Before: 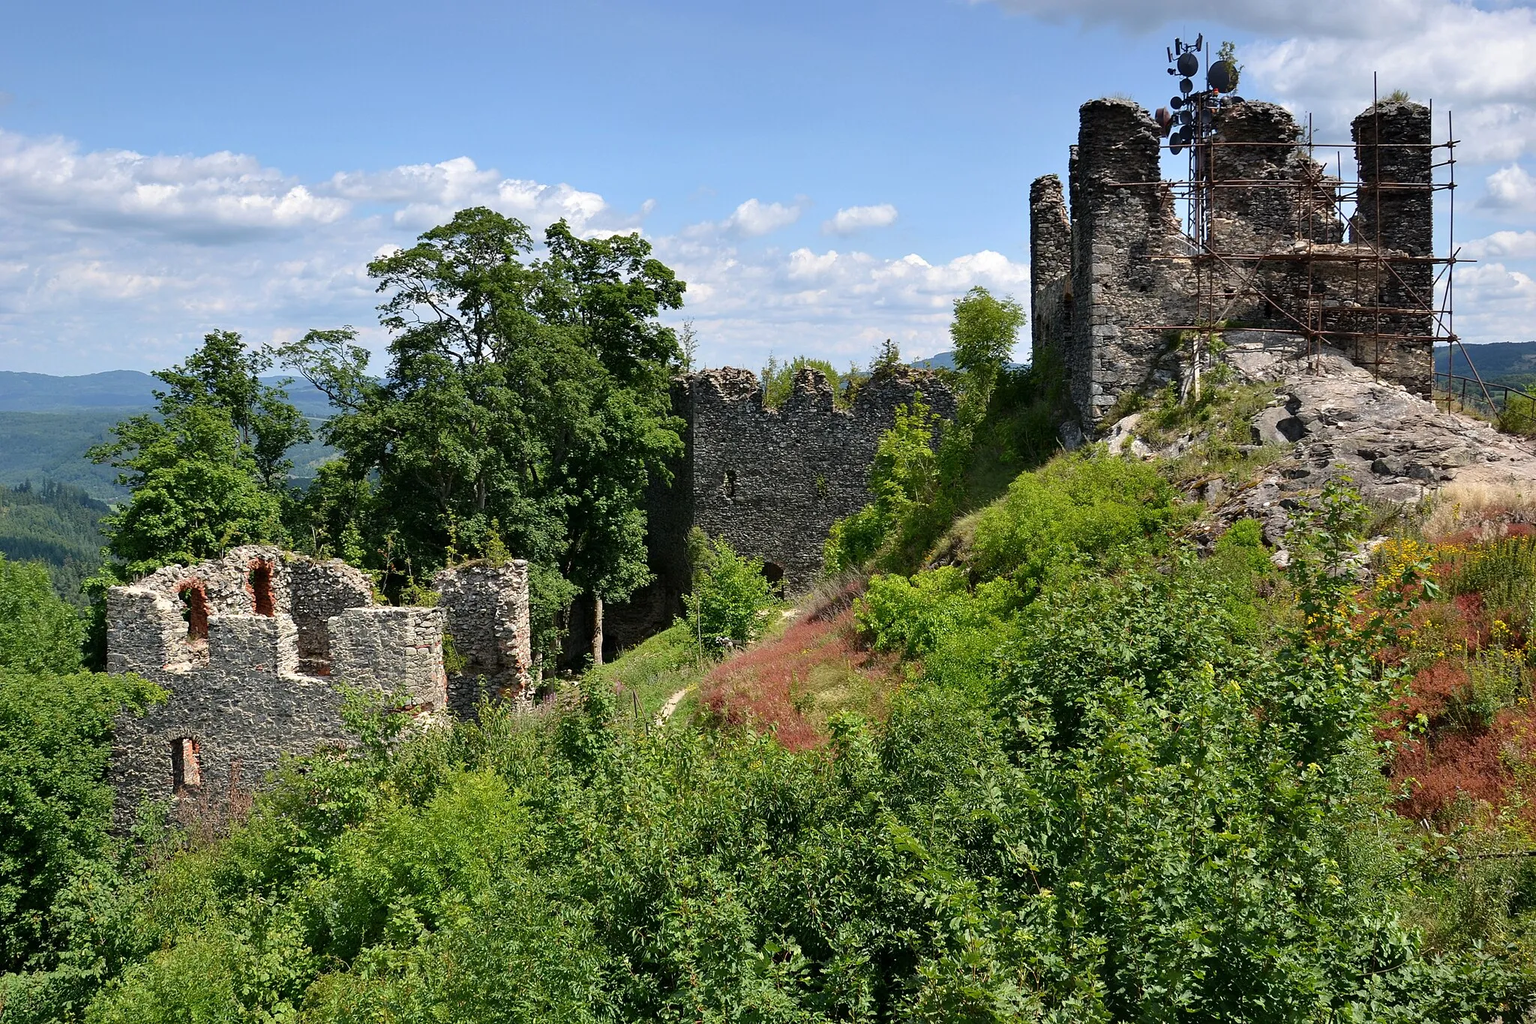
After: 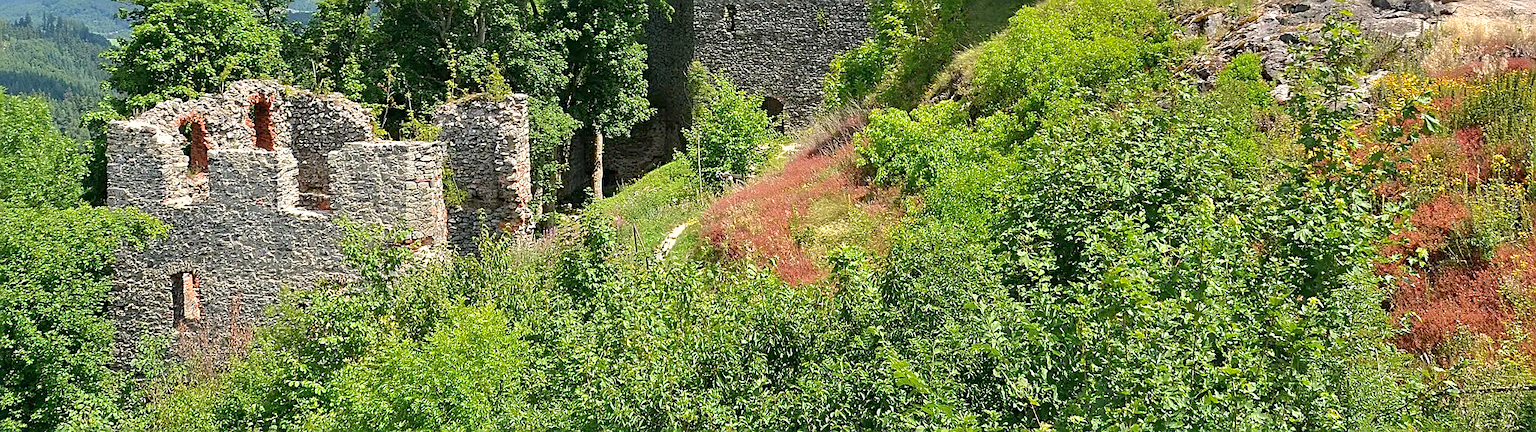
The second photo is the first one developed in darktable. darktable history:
shadows and highlights: on, module defaults
sharpen: on, module defaults
tone equalizer: -8 EV 0.961 EV, -7 EV 0.965 EV, -6 EV 1 EV, -5 EV 0.964 EV, -4 EV 0.993 EV, -3 EV 0.741 EV, -2 EV 0.481 EV, -1 EV 0.238 EV, smoothing diameter 2.17%, edges refinement/feathering 17.9, mask exposure compensation -1.57 EV, filter diffusion 5
crop: top 45.513%, bottom 12.239%
